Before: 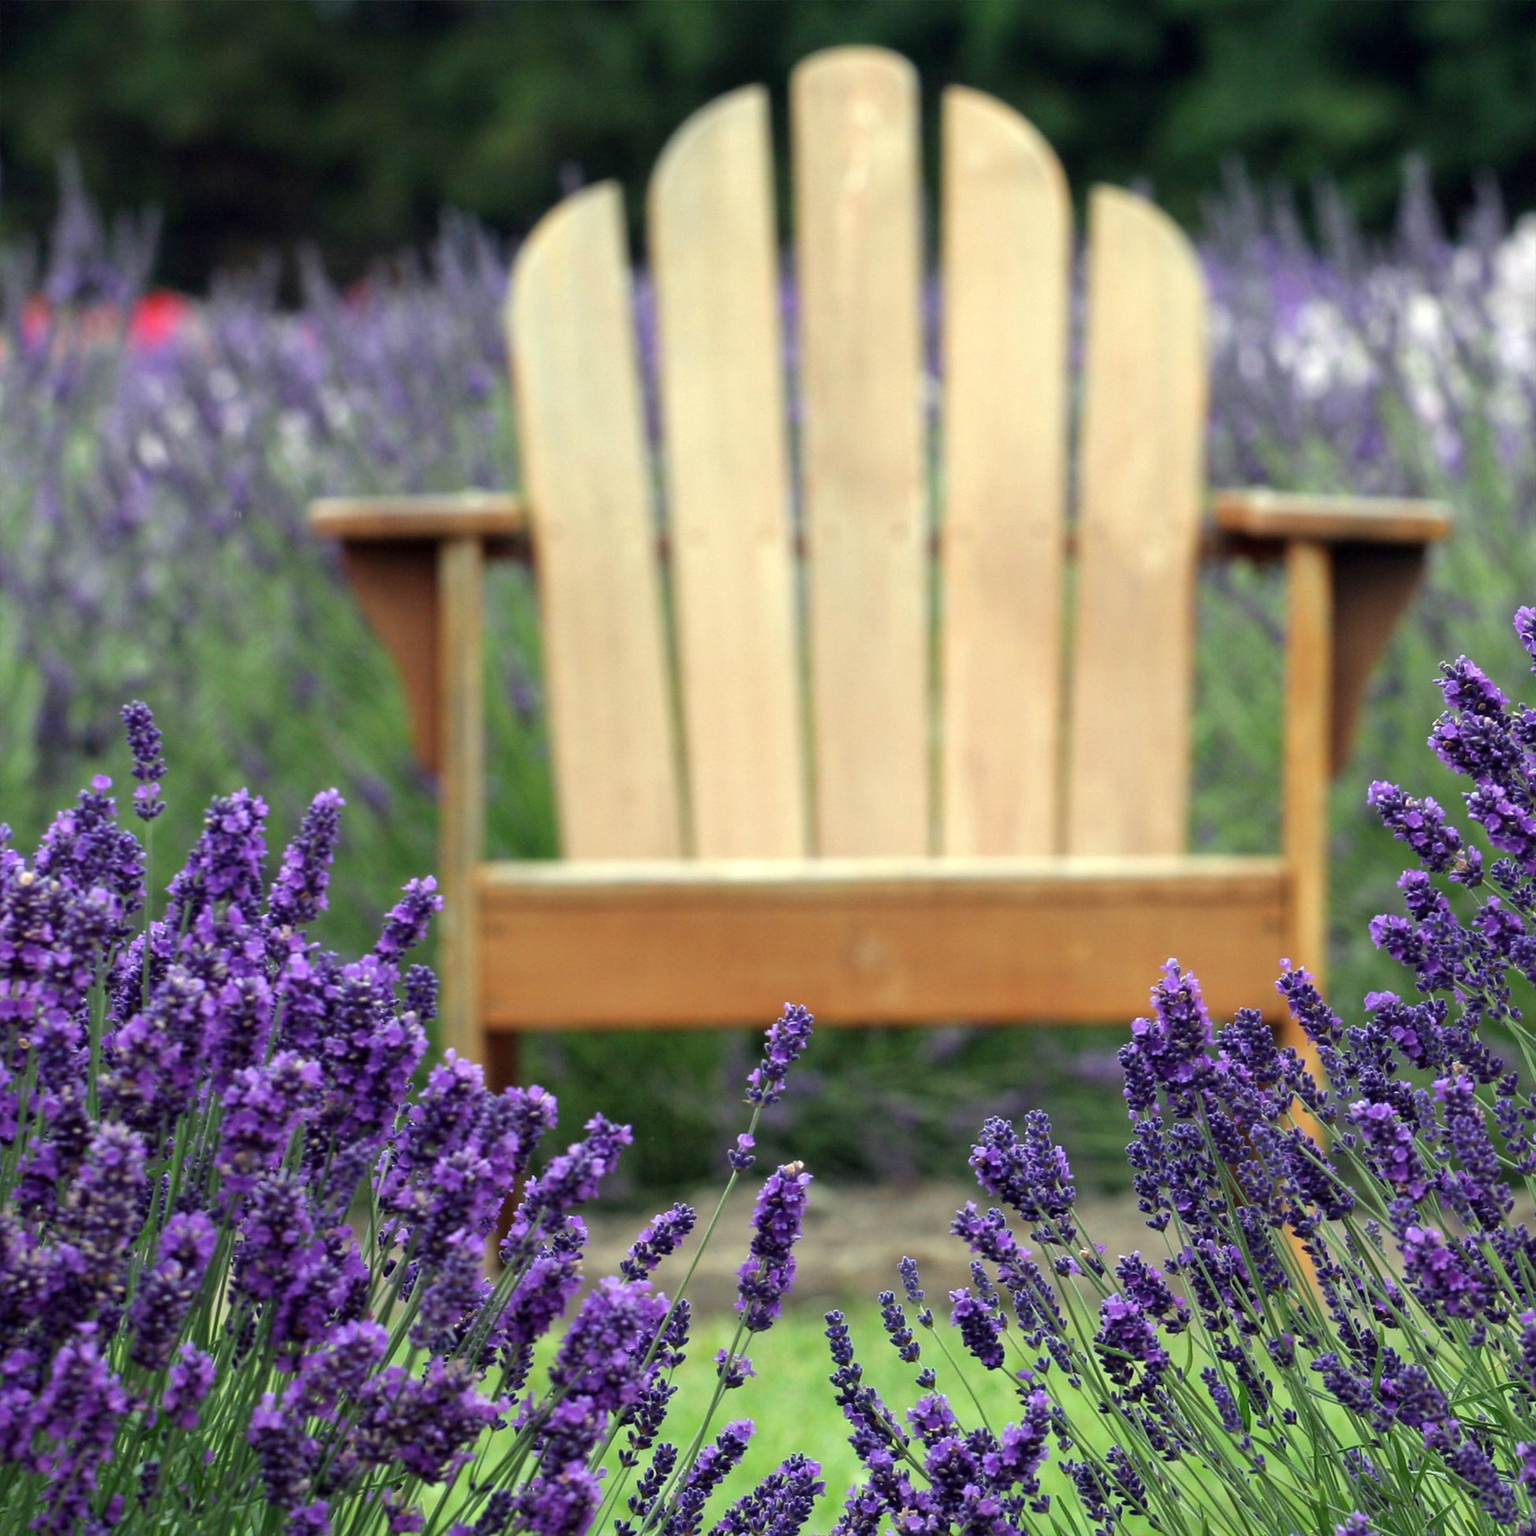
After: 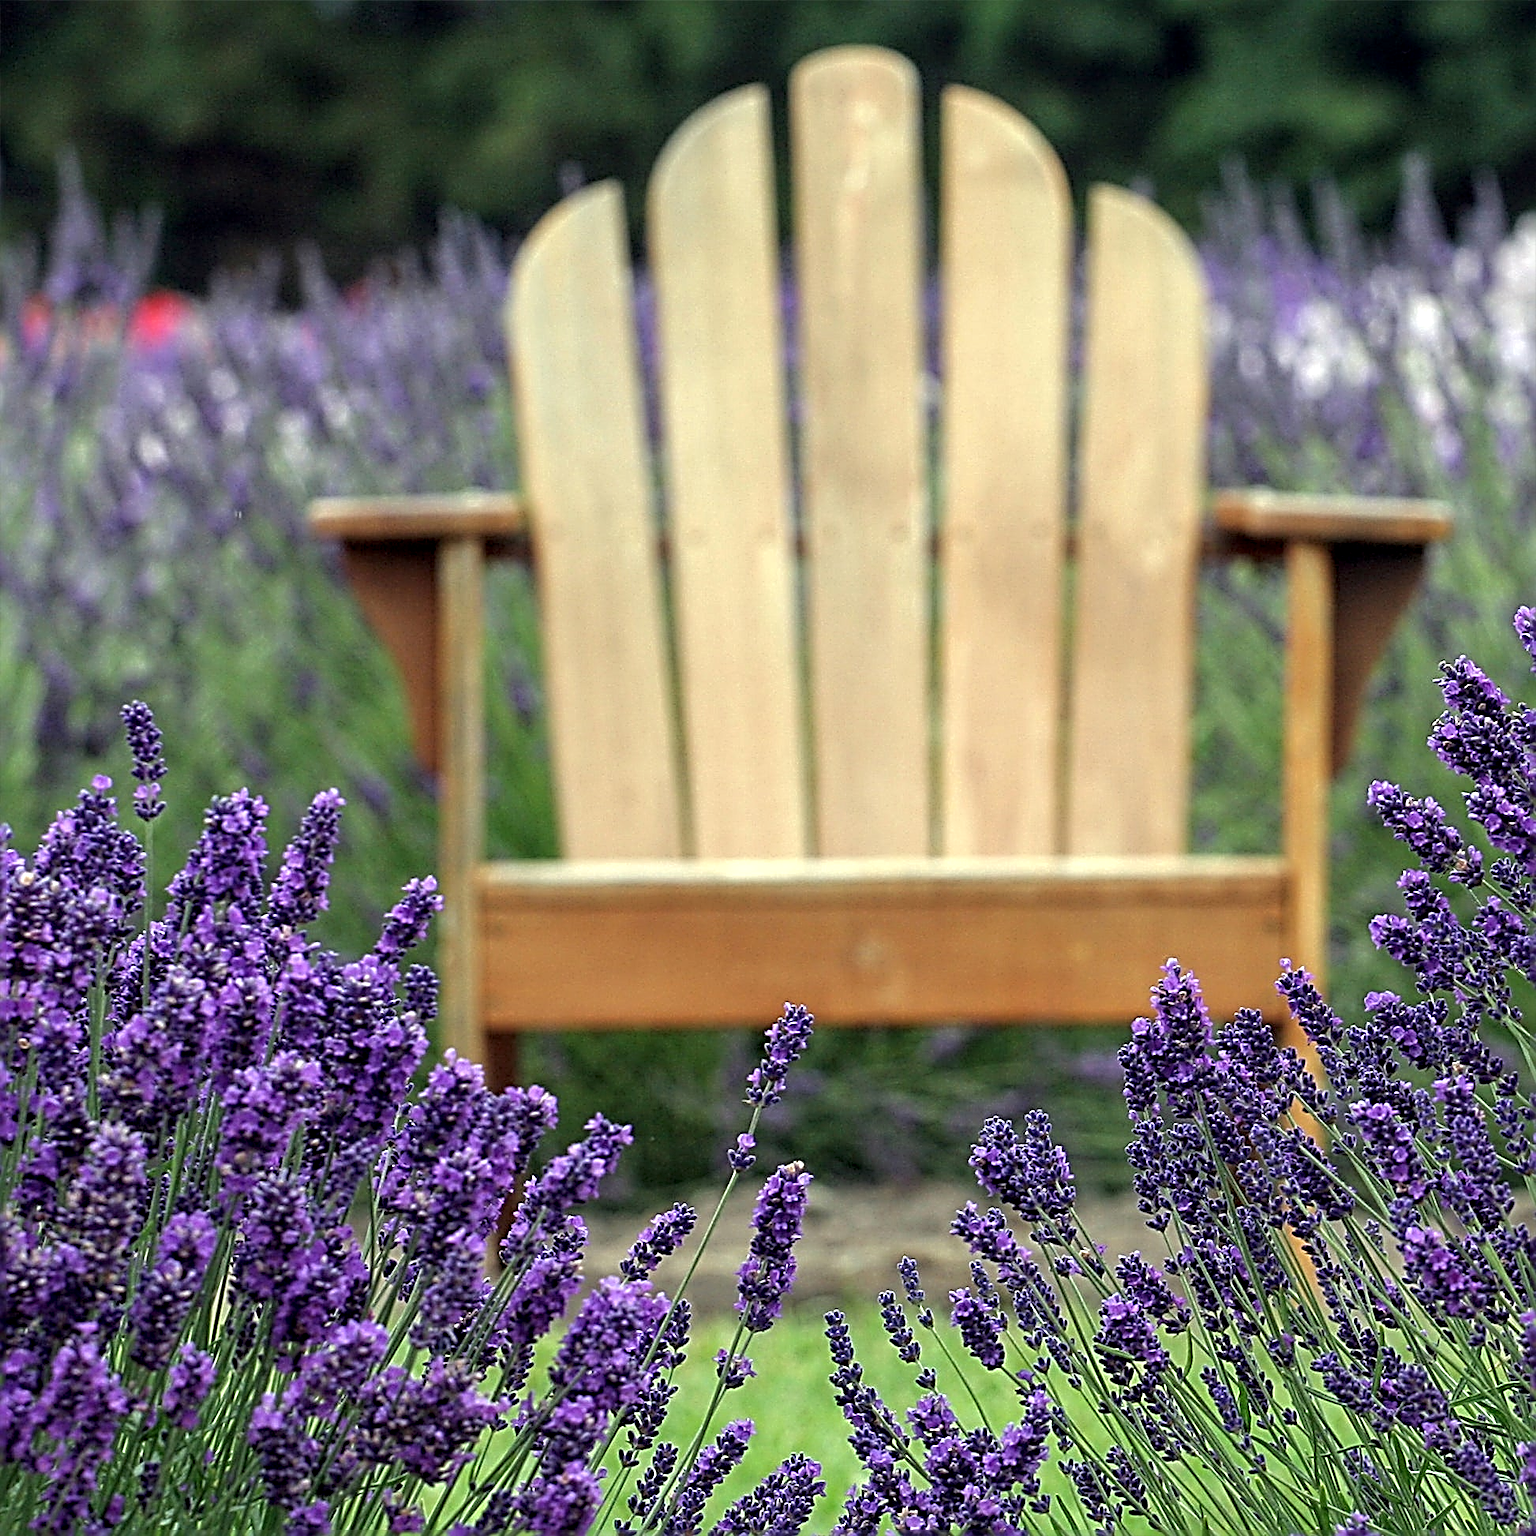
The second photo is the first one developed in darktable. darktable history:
sharpen: radius 3.152, amount 1.726
shadows and highlights: shadows 25.97, highlights -23.25
local contrast: on, module defaults
